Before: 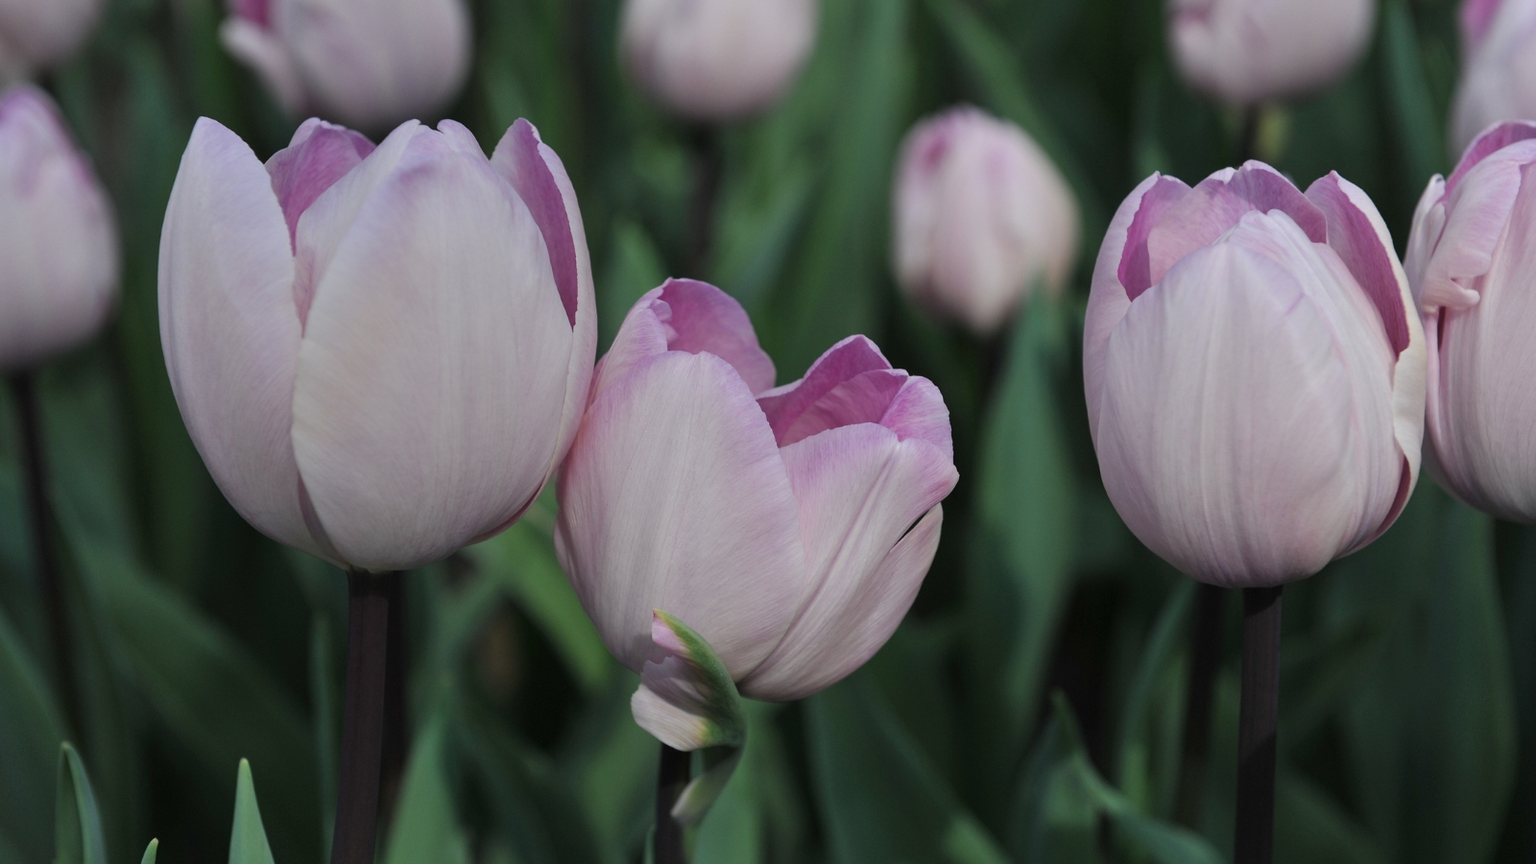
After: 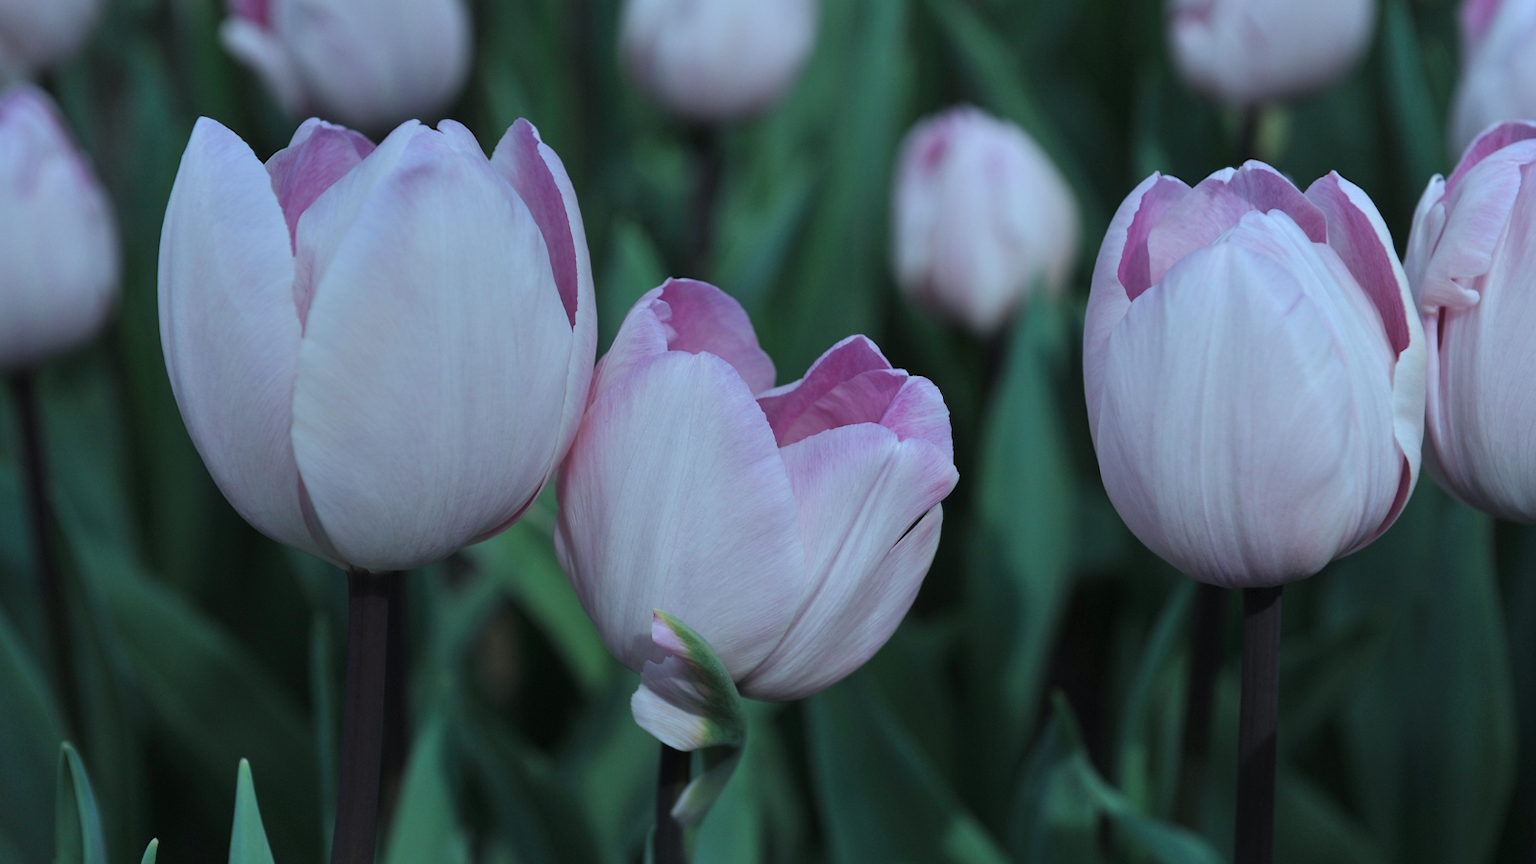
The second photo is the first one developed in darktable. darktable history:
tone curve: color space Lab, linked channels, preserve colors none
color correction: highlights a* -9.73, highlights b* -21.22
